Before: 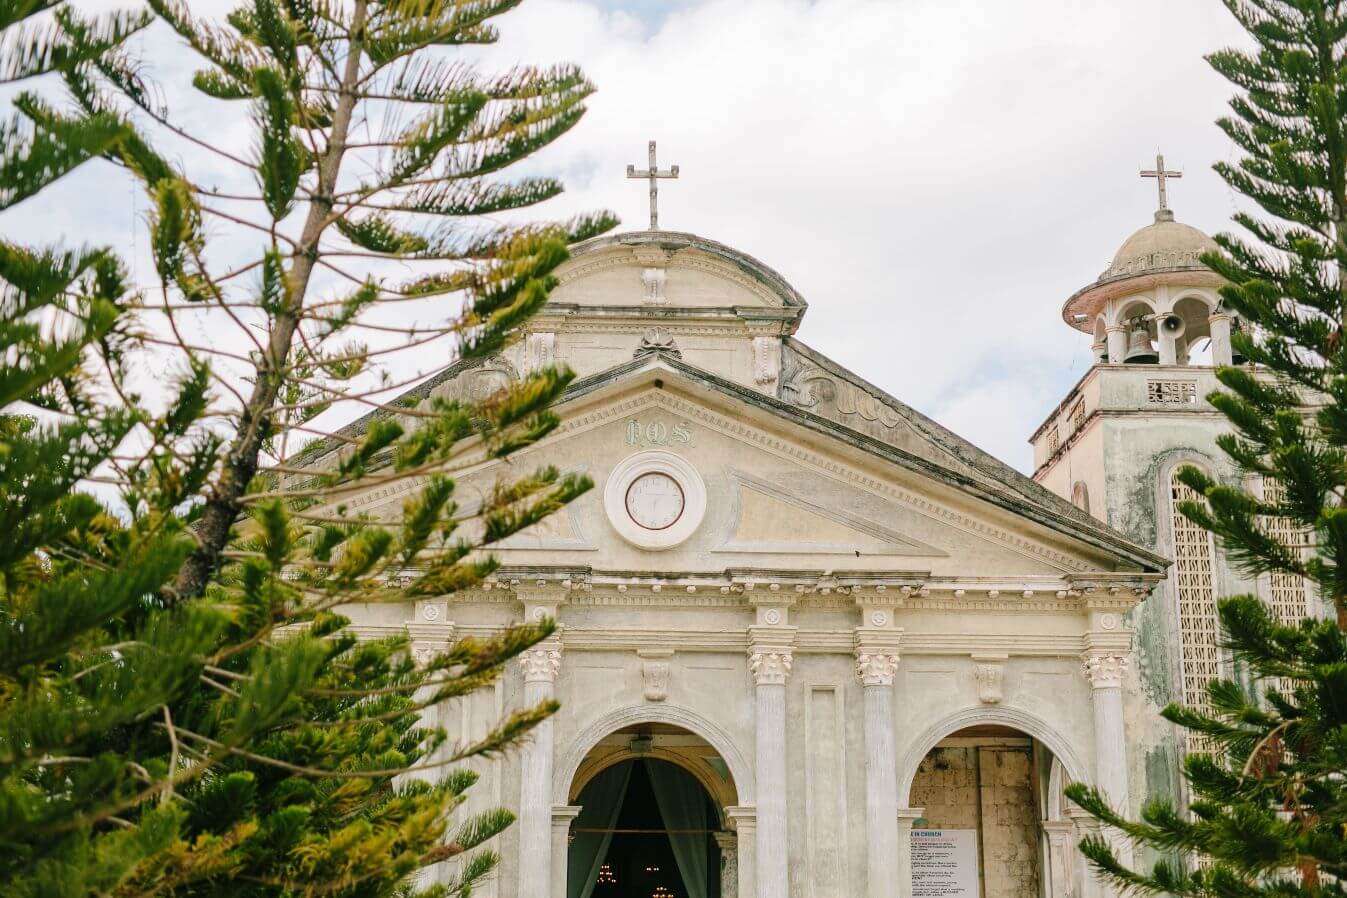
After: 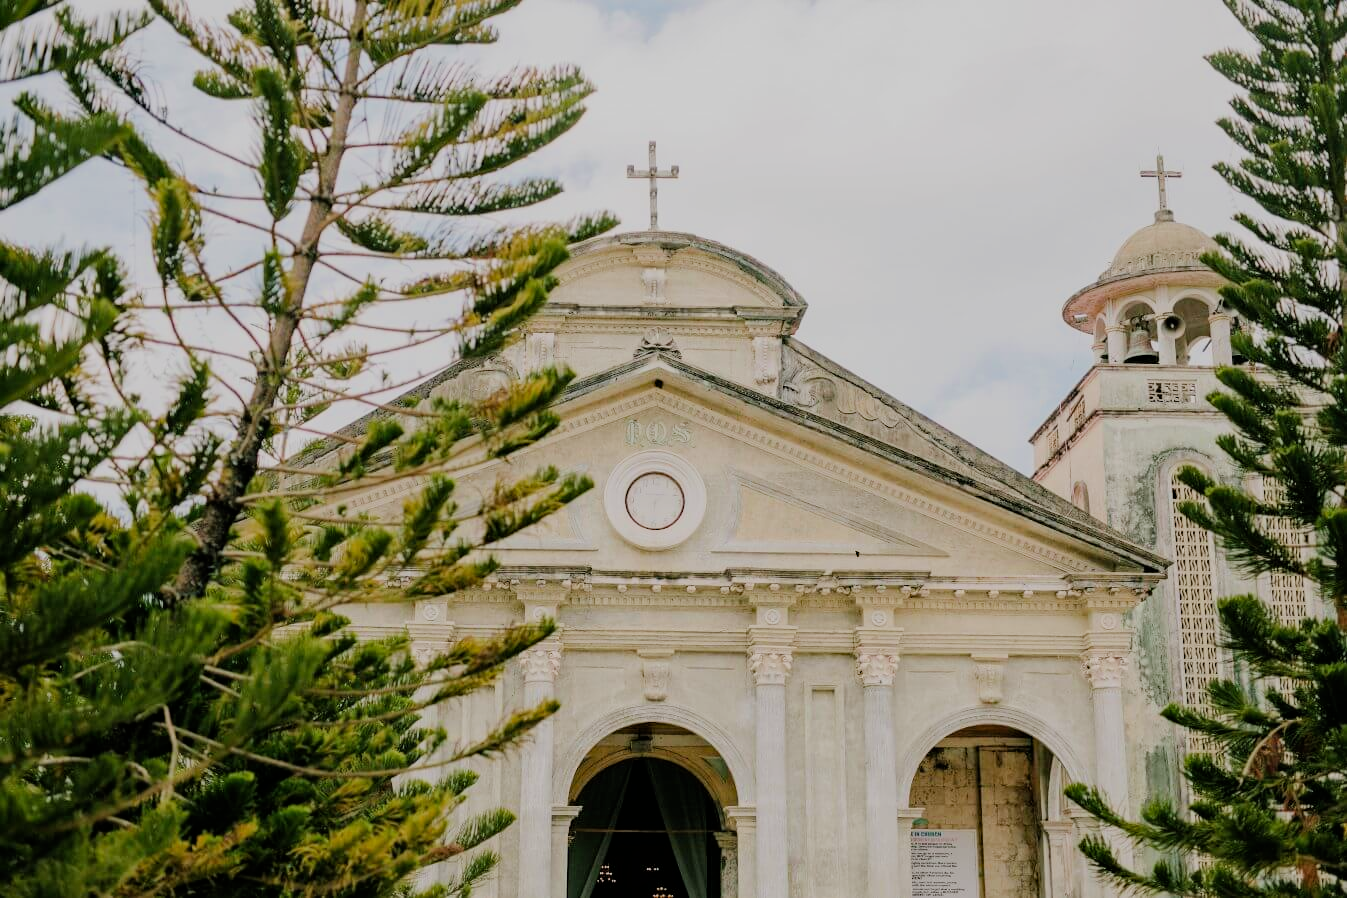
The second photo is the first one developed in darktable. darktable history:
filmic rgb: black relative exposure -6.98 EV, white relative exposure 5.64 EV, threshold 3.03 EV, hardness 2.86, enable highlight reconstruction true
haze removal: compatibility mode true, adaptive false
